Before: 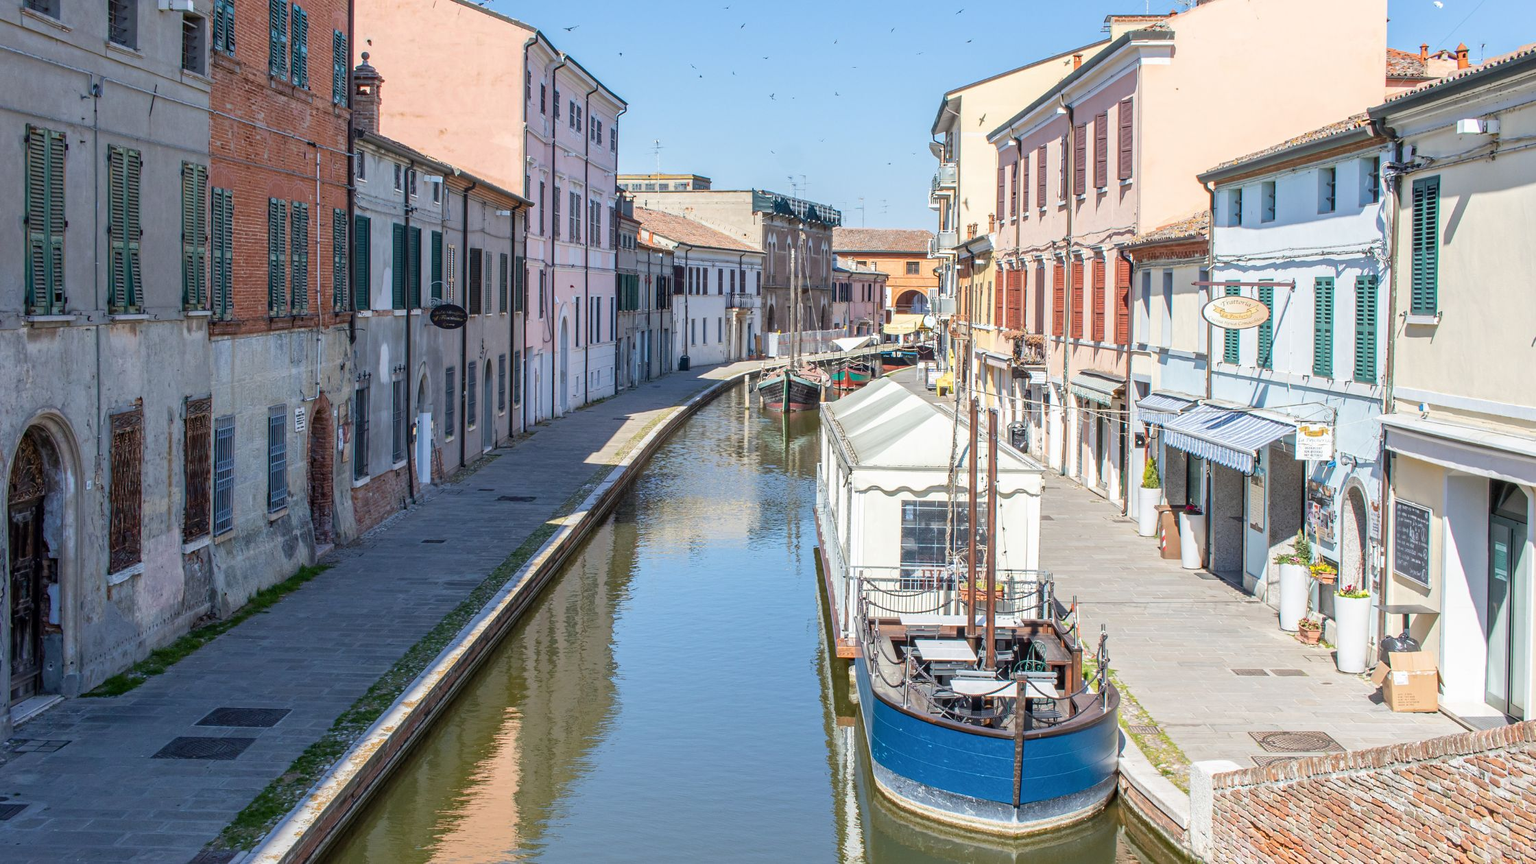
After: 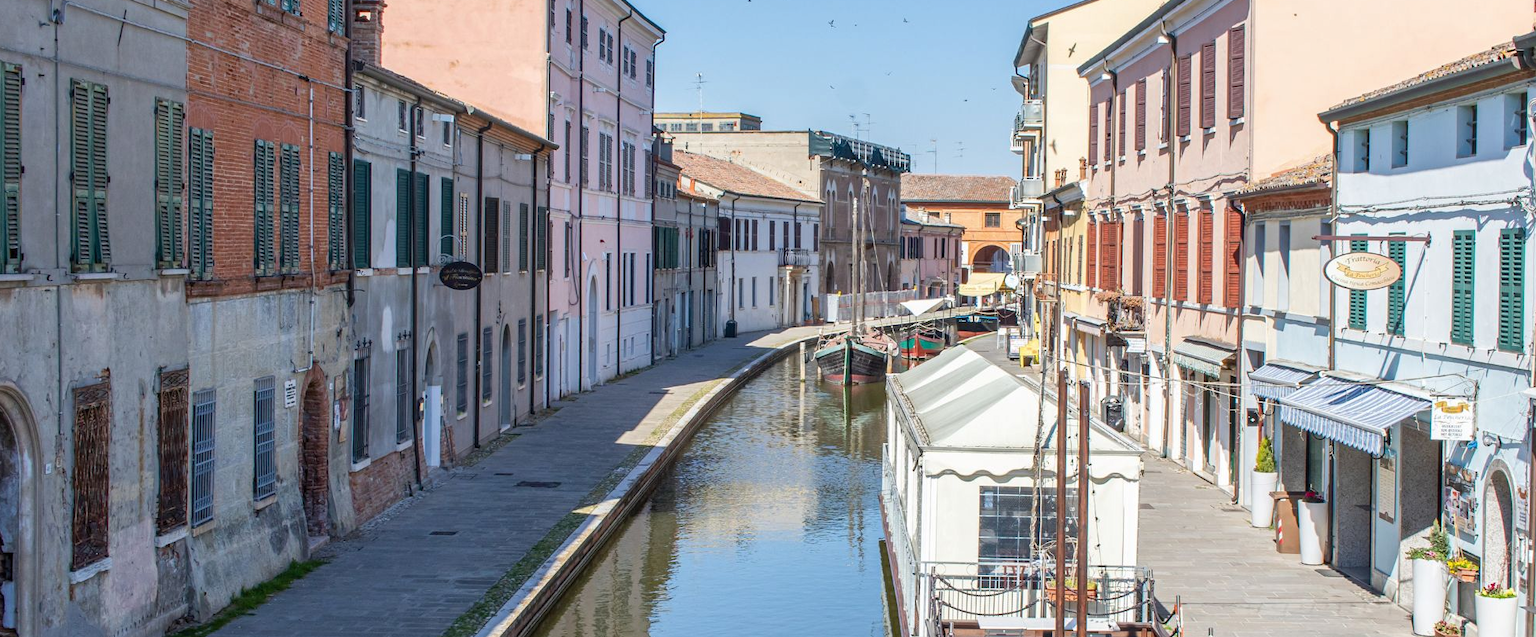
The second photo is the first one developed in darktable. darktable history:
crop: left 3.05%, top 8.864%, right 9.669%, bottom 26.685%
shadows and highlights: radius 126.64, shadows 30.43, highlights -31.04, low approximation 0.01, soften with gaussian
